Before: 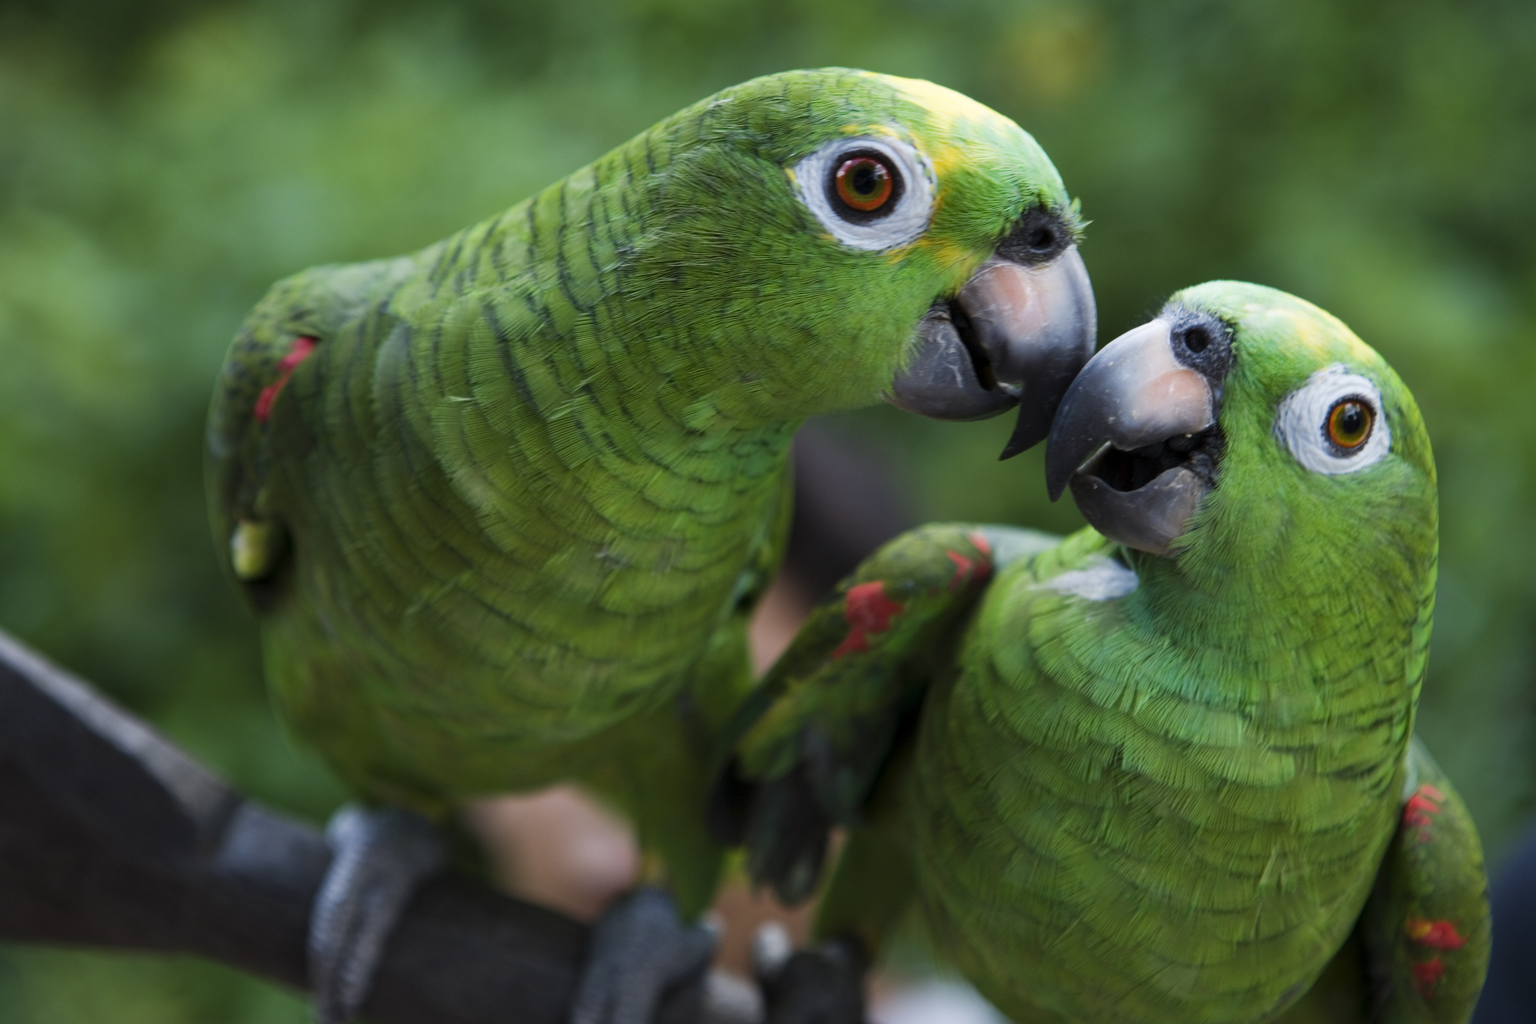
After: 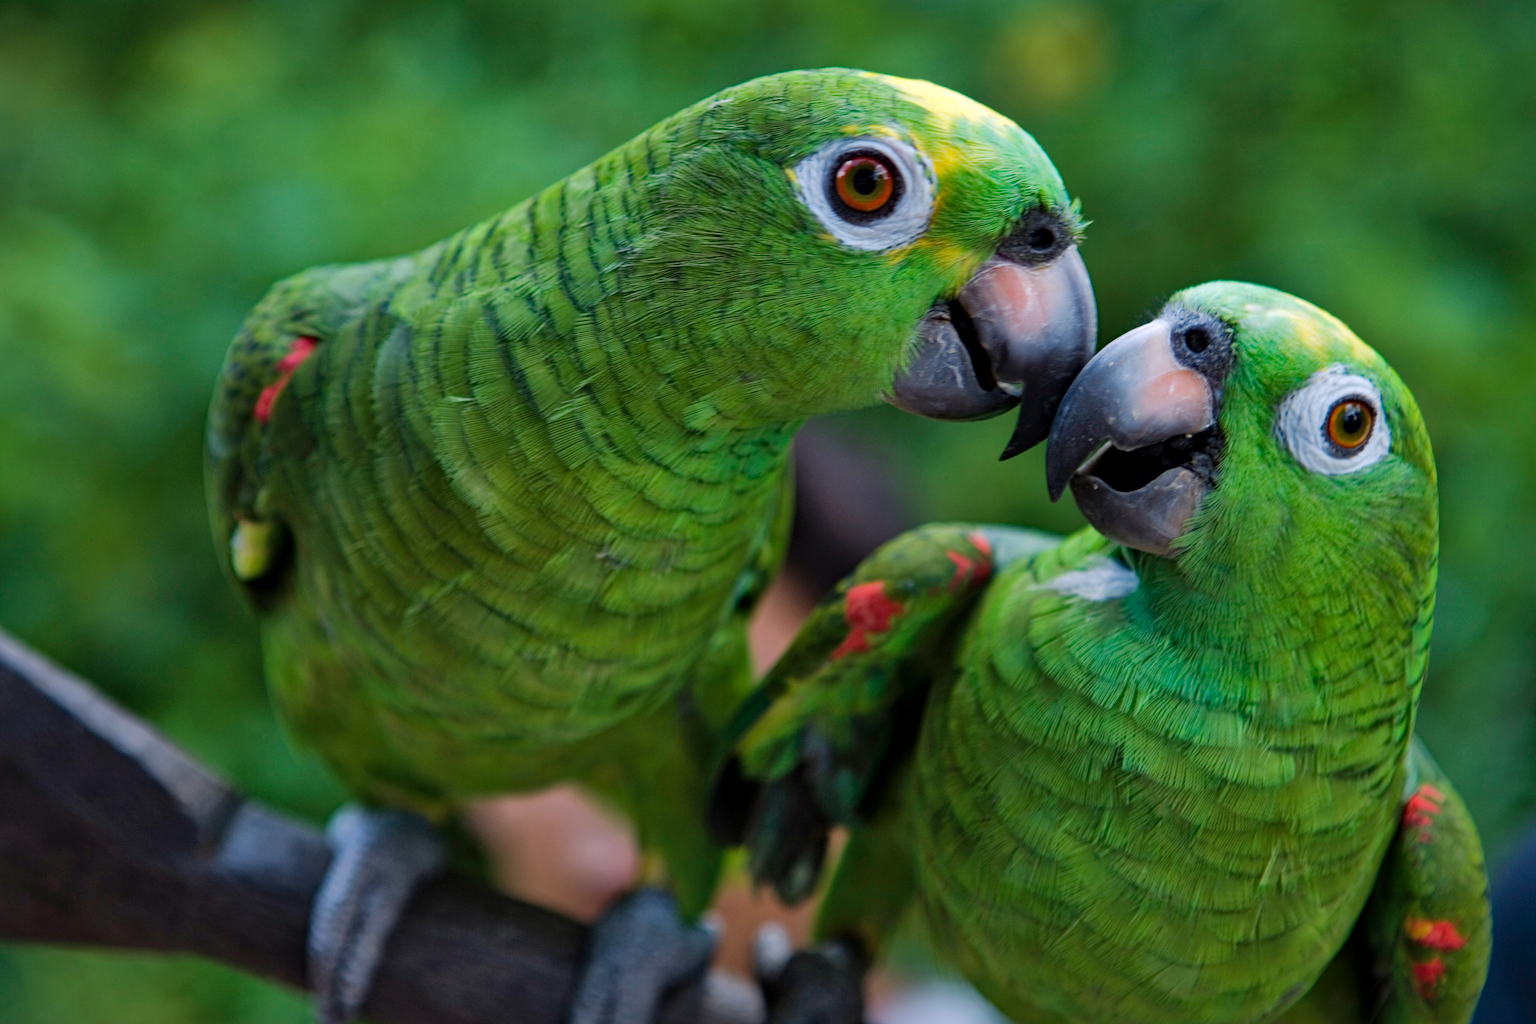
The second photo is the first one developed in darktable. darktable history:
haze removal: strength 0.3, distance 0.244, adaptive false
shadows and highlights: on, module defaults
local contrast: mode bilateral grid, contrast 19, coarseness 50, detail 119%, midtone range 0.2
